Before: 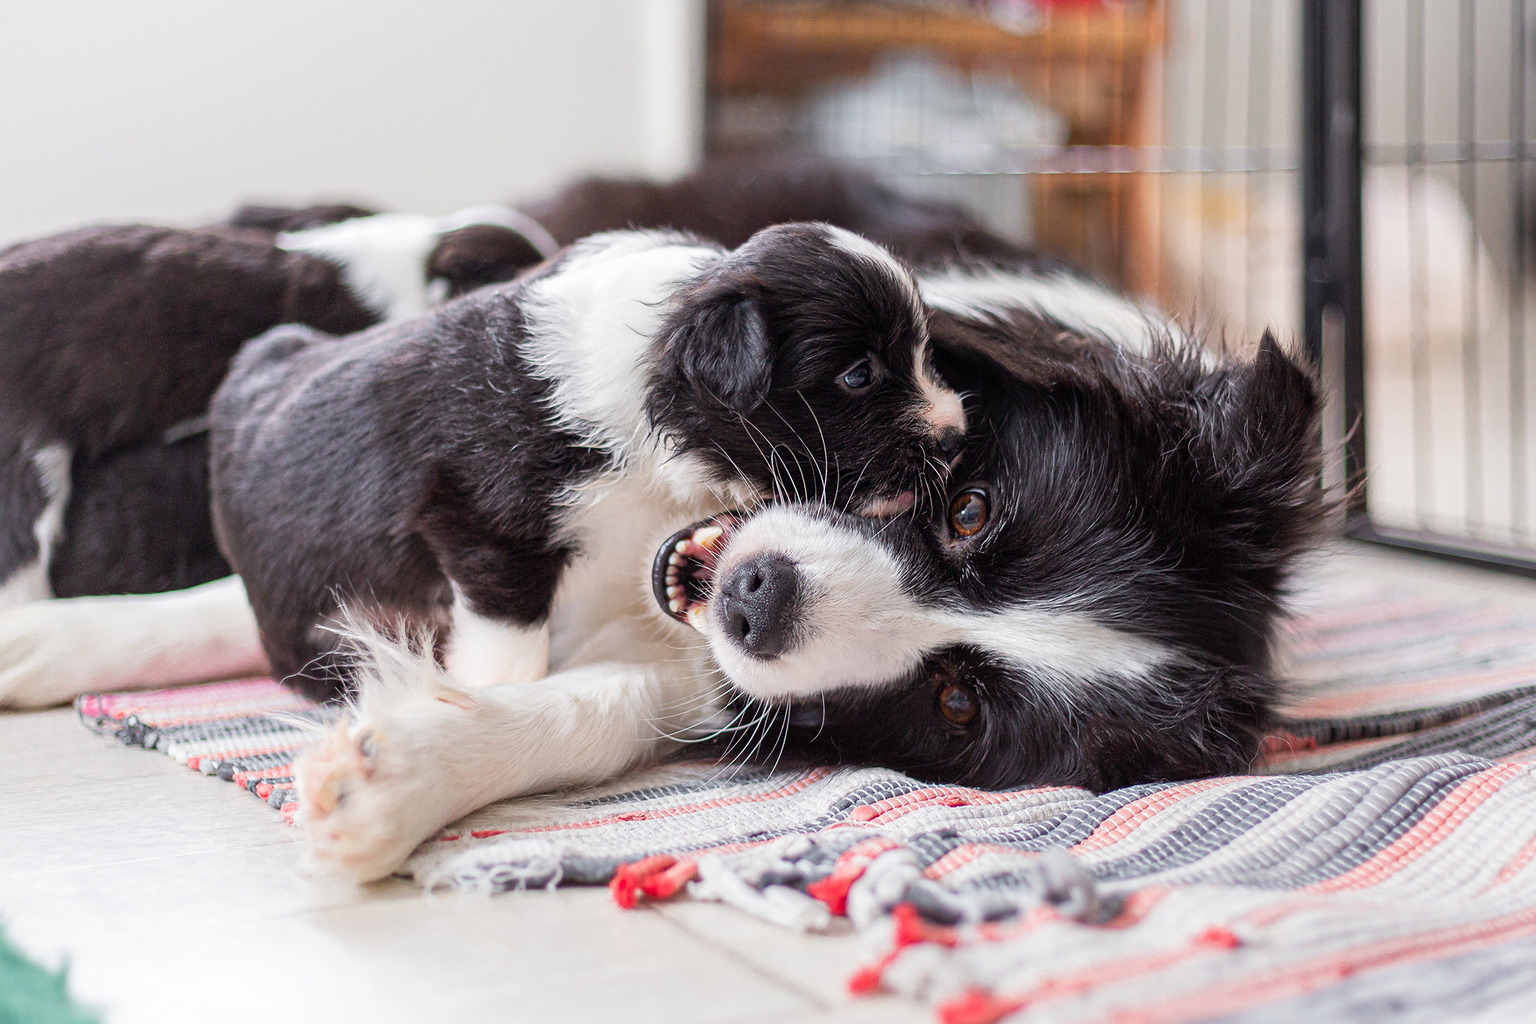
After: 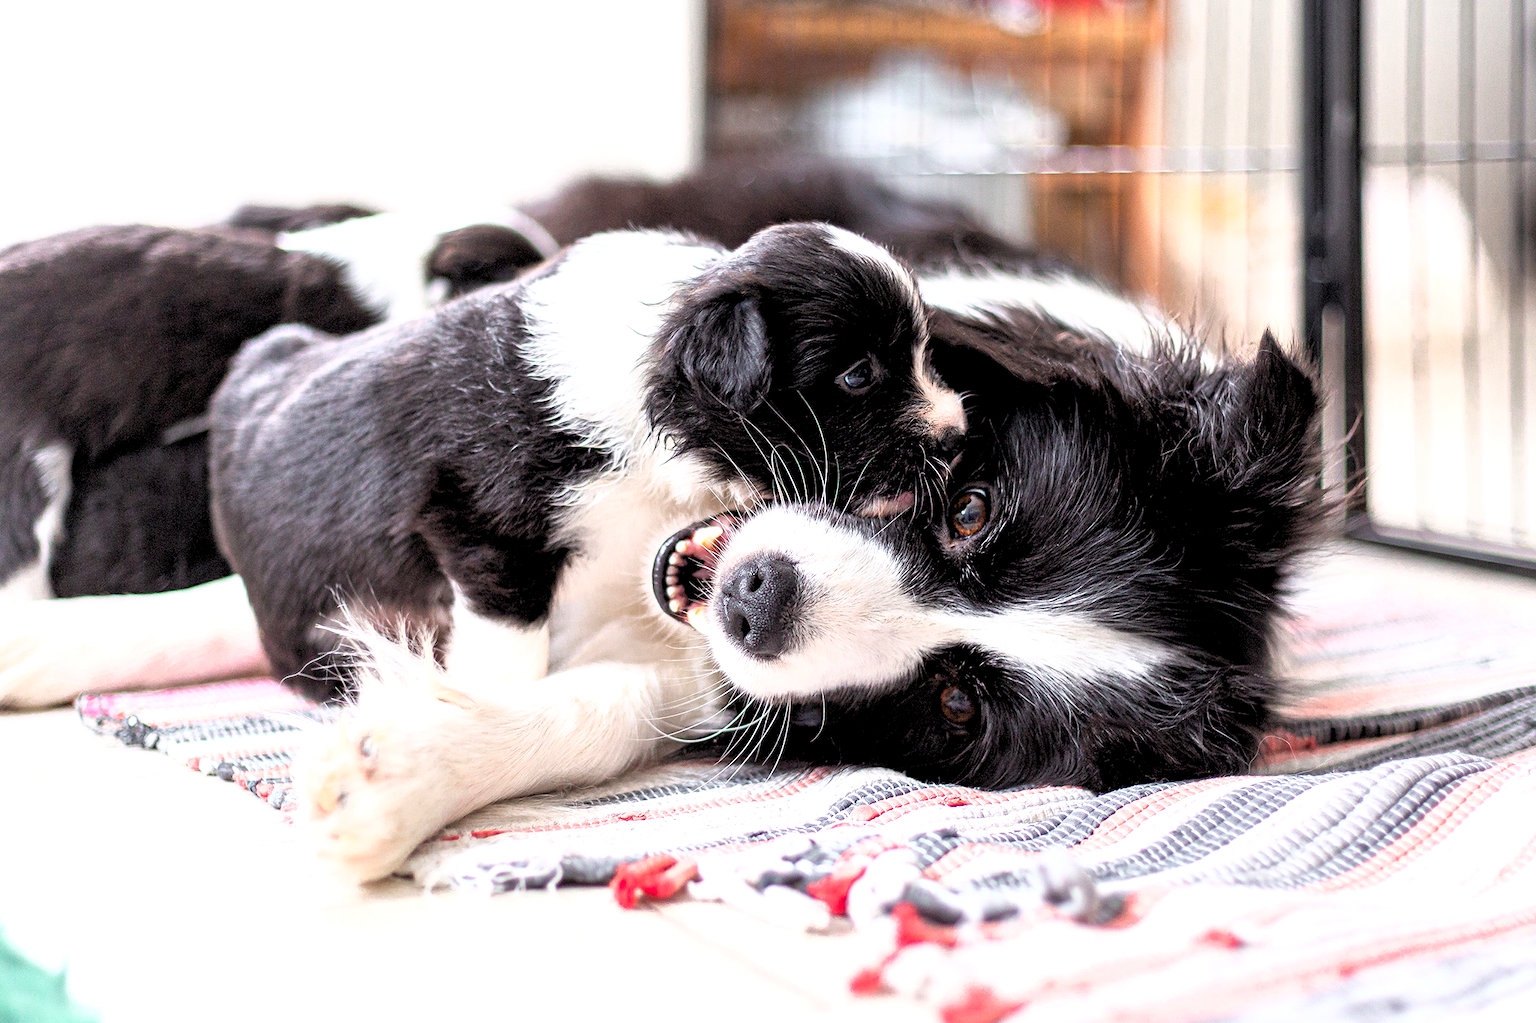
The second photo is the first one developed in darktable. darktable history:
exposure: black level correction 0, exposure 0.599 EV, compensate highlight preservation false
base curve: curves: ch0 [(0.017, 0) (0.425, 0.441) (0.844, 0.933) (1, 1)]
